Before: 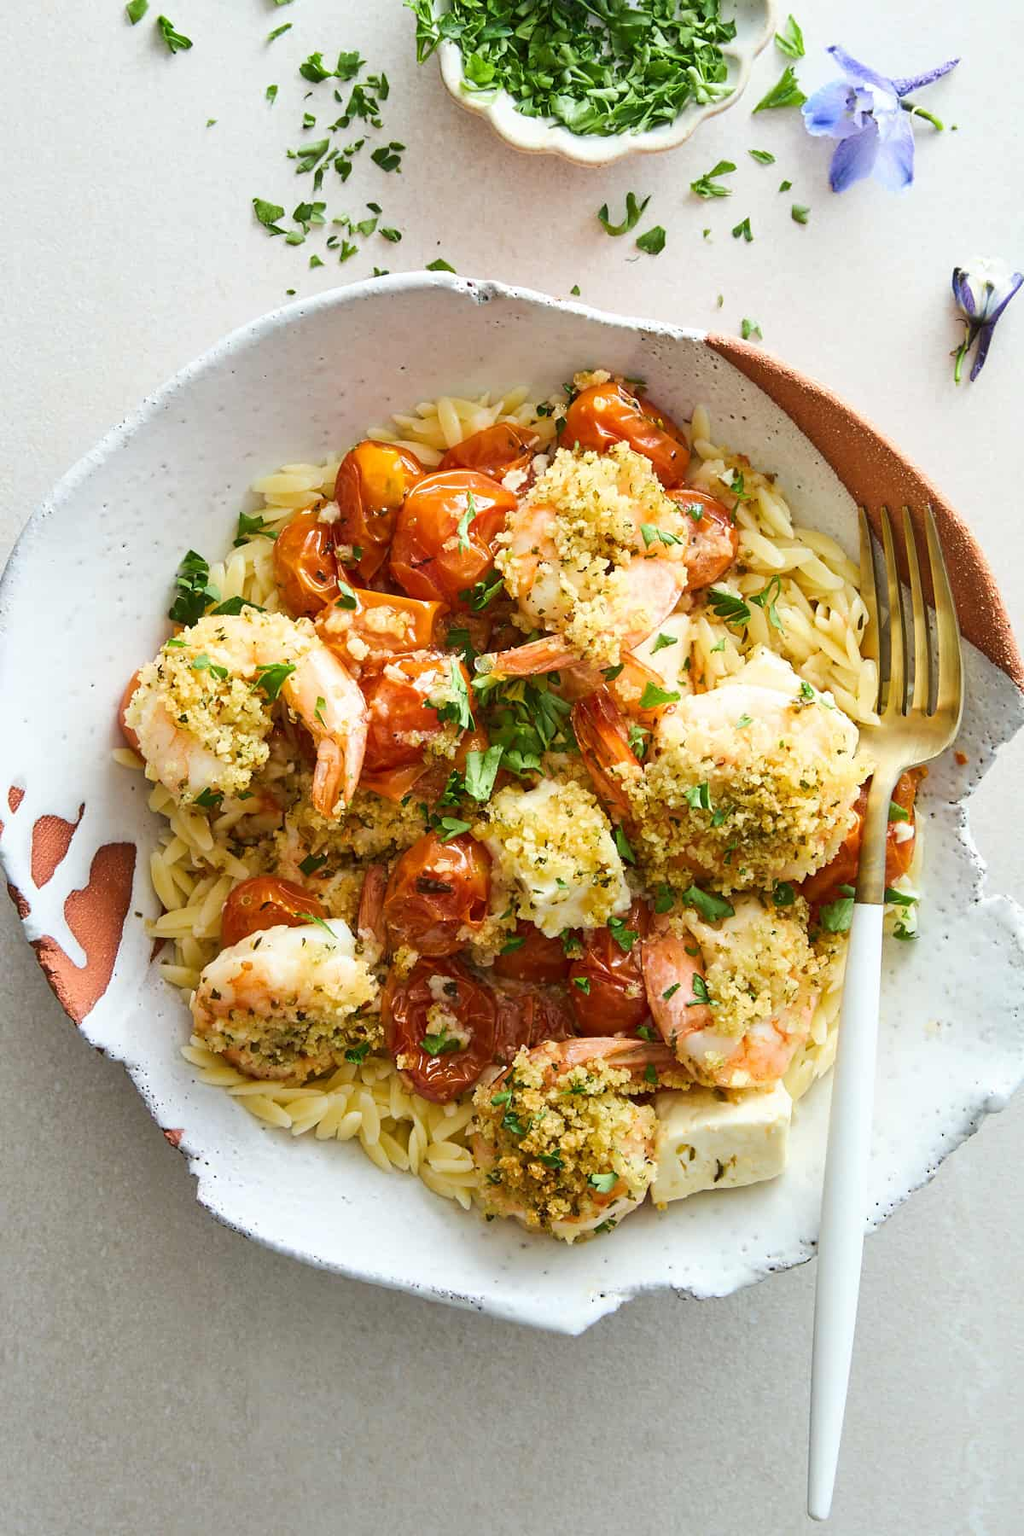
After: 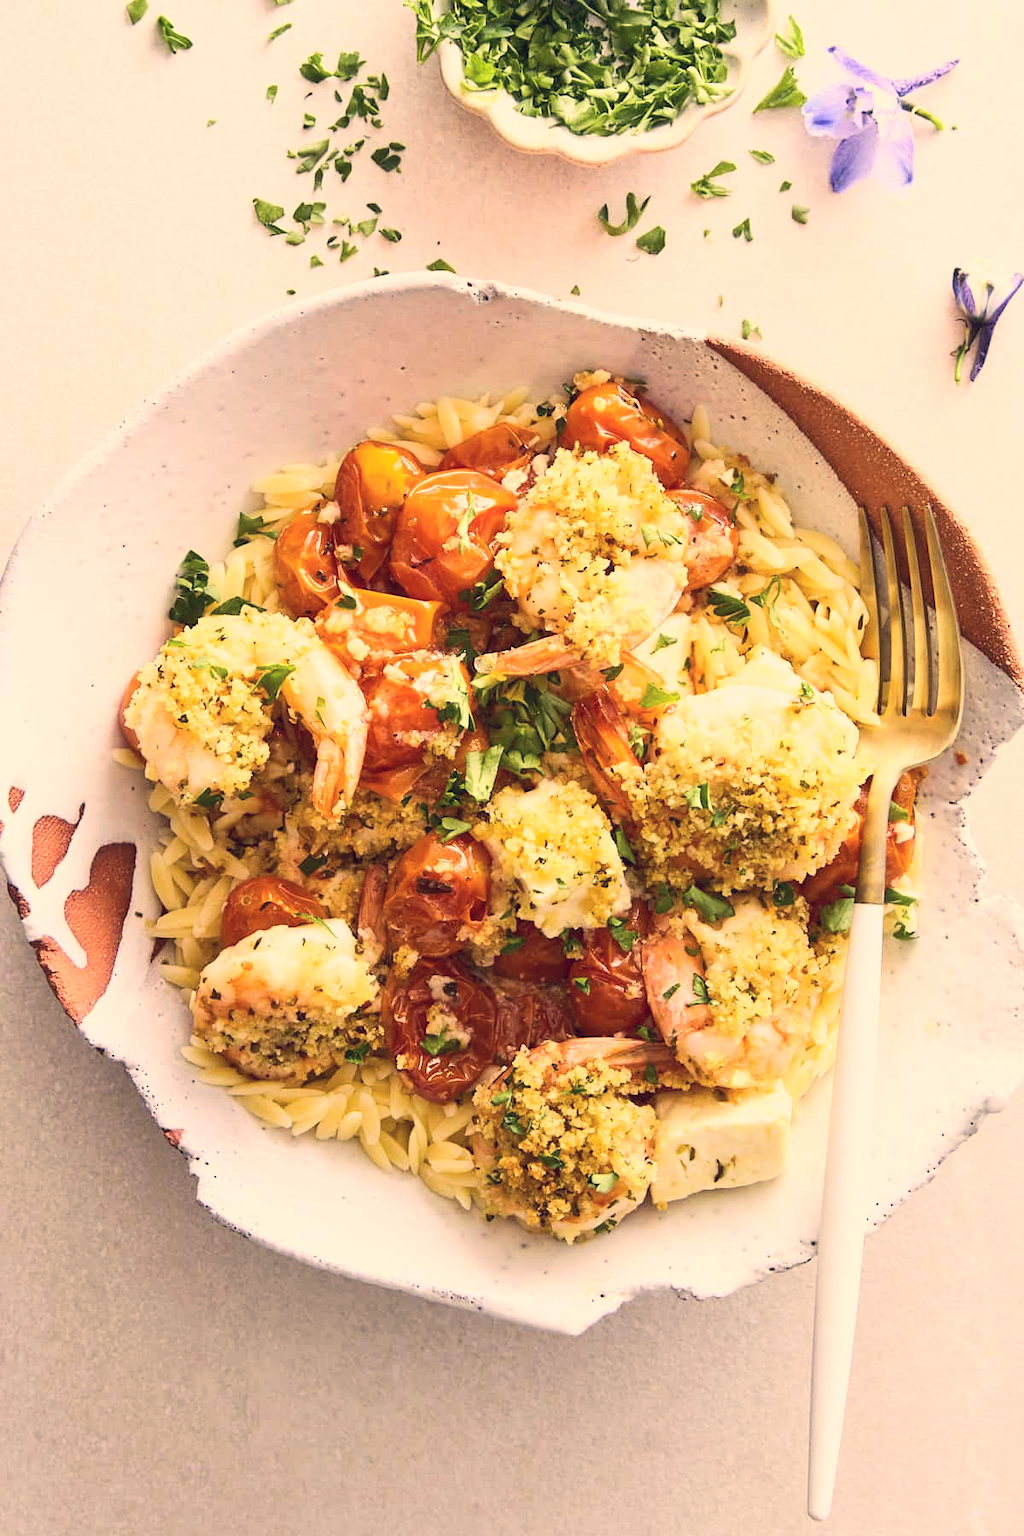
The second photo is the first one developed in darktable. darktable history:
contrast brightness saturation: contrast 0.2, brightness 0.16, saturation 0.22
color correction: highlights a* 19.59, highlights b* 27.49, shadows a* 3.46, shadows b* -17.28, saturation 0.73
